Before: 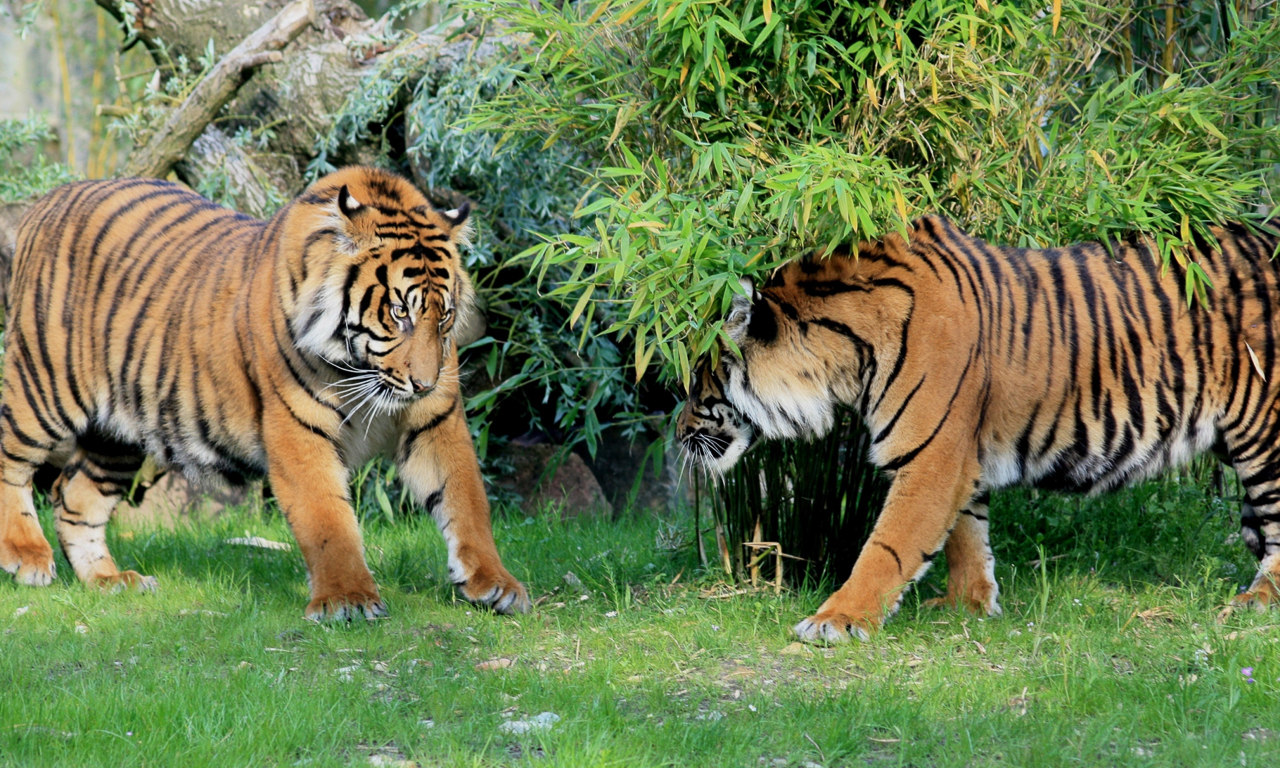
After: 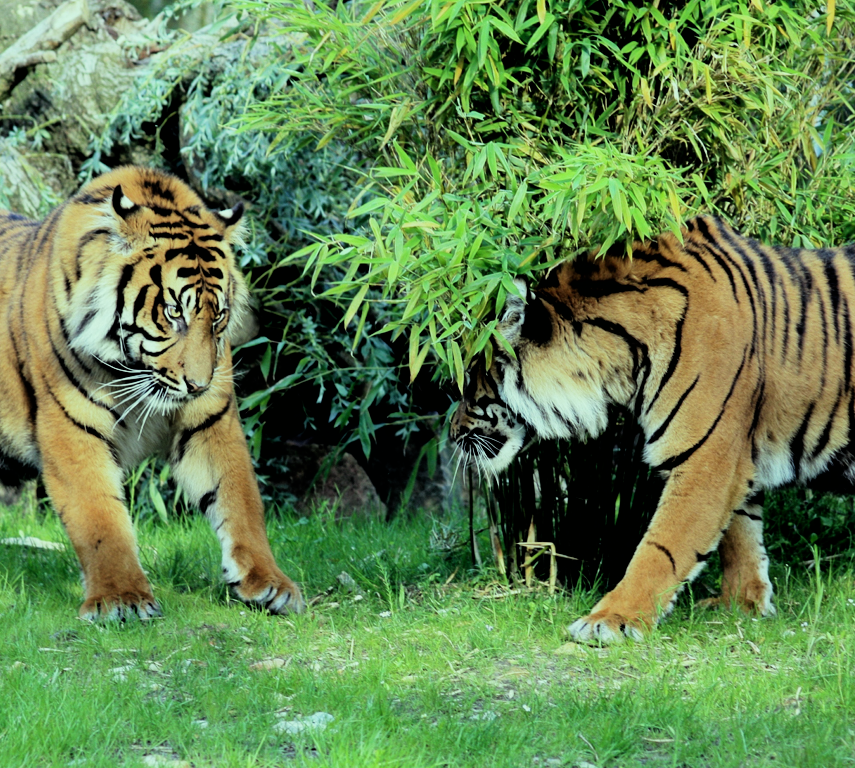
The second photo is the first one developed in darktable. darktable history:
crop and rotate: left 17.732%, right 15.423%
filmic rgb: black relative exposure -5 EV, white relative exposure 3.2 EV, hardness 3.42, contrast 1.2, highlights saturation mix -30%
white balance: red 1.029, blue 0.92
color balance: mode lift, gamma, gain (sRGB), lift [0.997, 0.979, 1.021, 1.011], gamma [1, 1.084, 0.916, 0.998], gain [1, 0.87, 1.13, 1.101], contrast 4.55%, contrast fulcrum 38.24%, output saturation 104.09%
